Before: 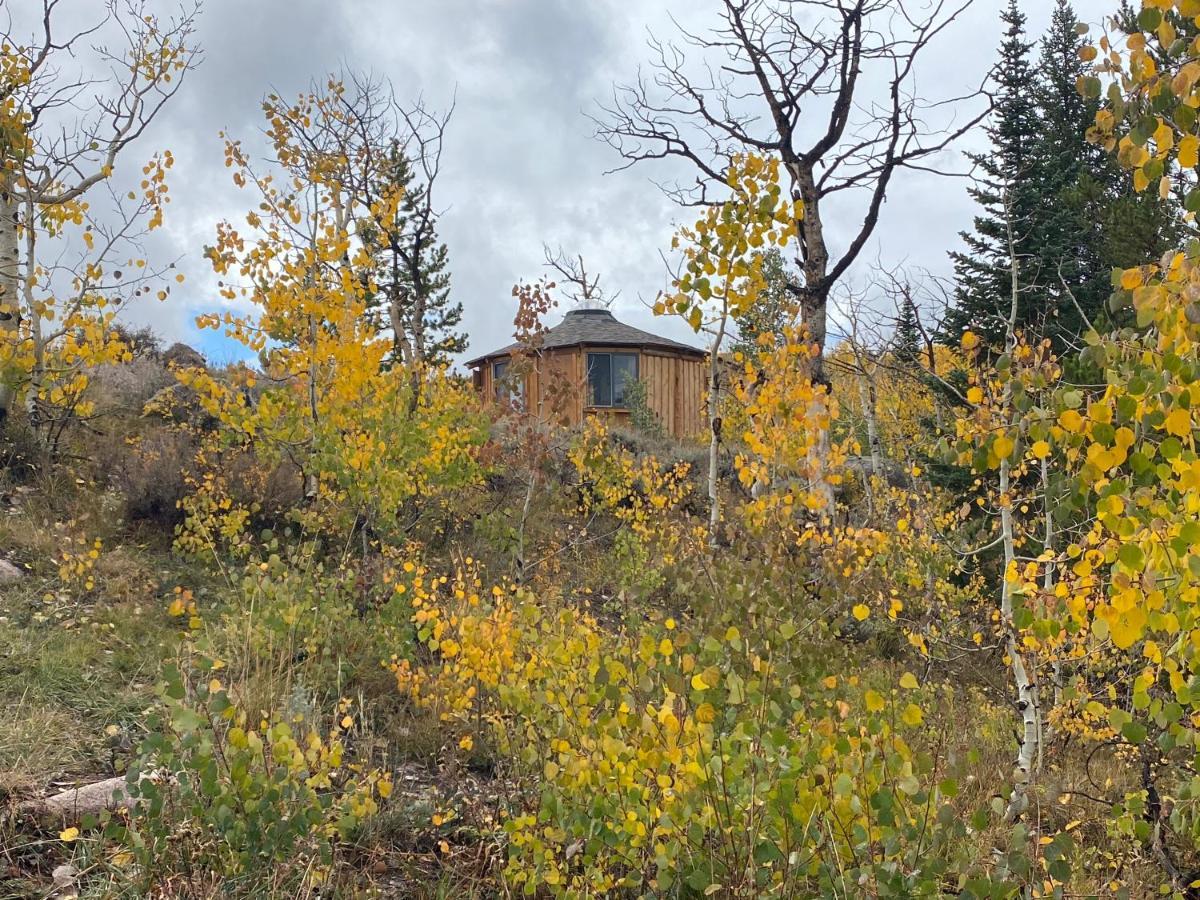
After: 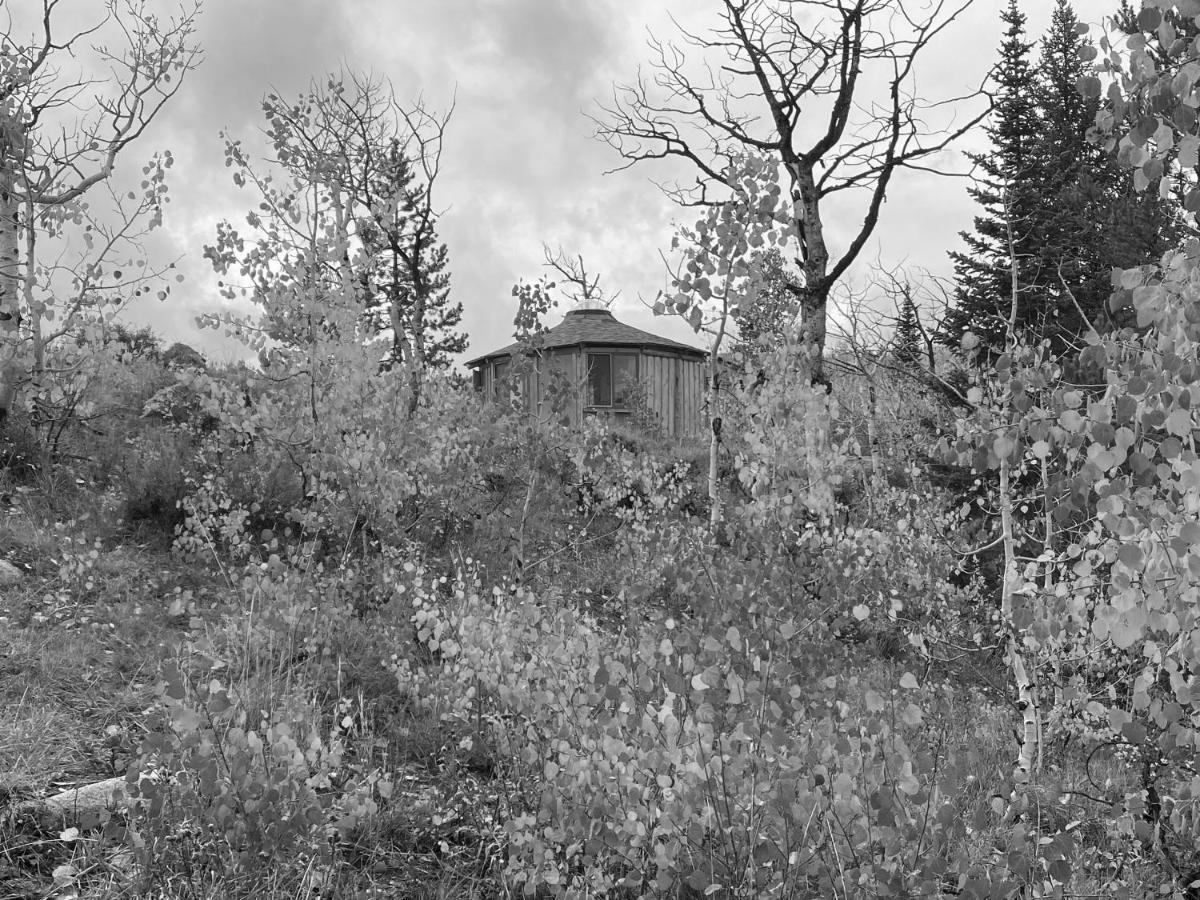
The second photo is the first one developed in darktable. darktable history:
monochrome: a 16.01, b -2.65, highlights 0.52
color correction: highlights a* 4.02, highlights b* 4.98, shadows a* -7.55, shadows b* 4.98
